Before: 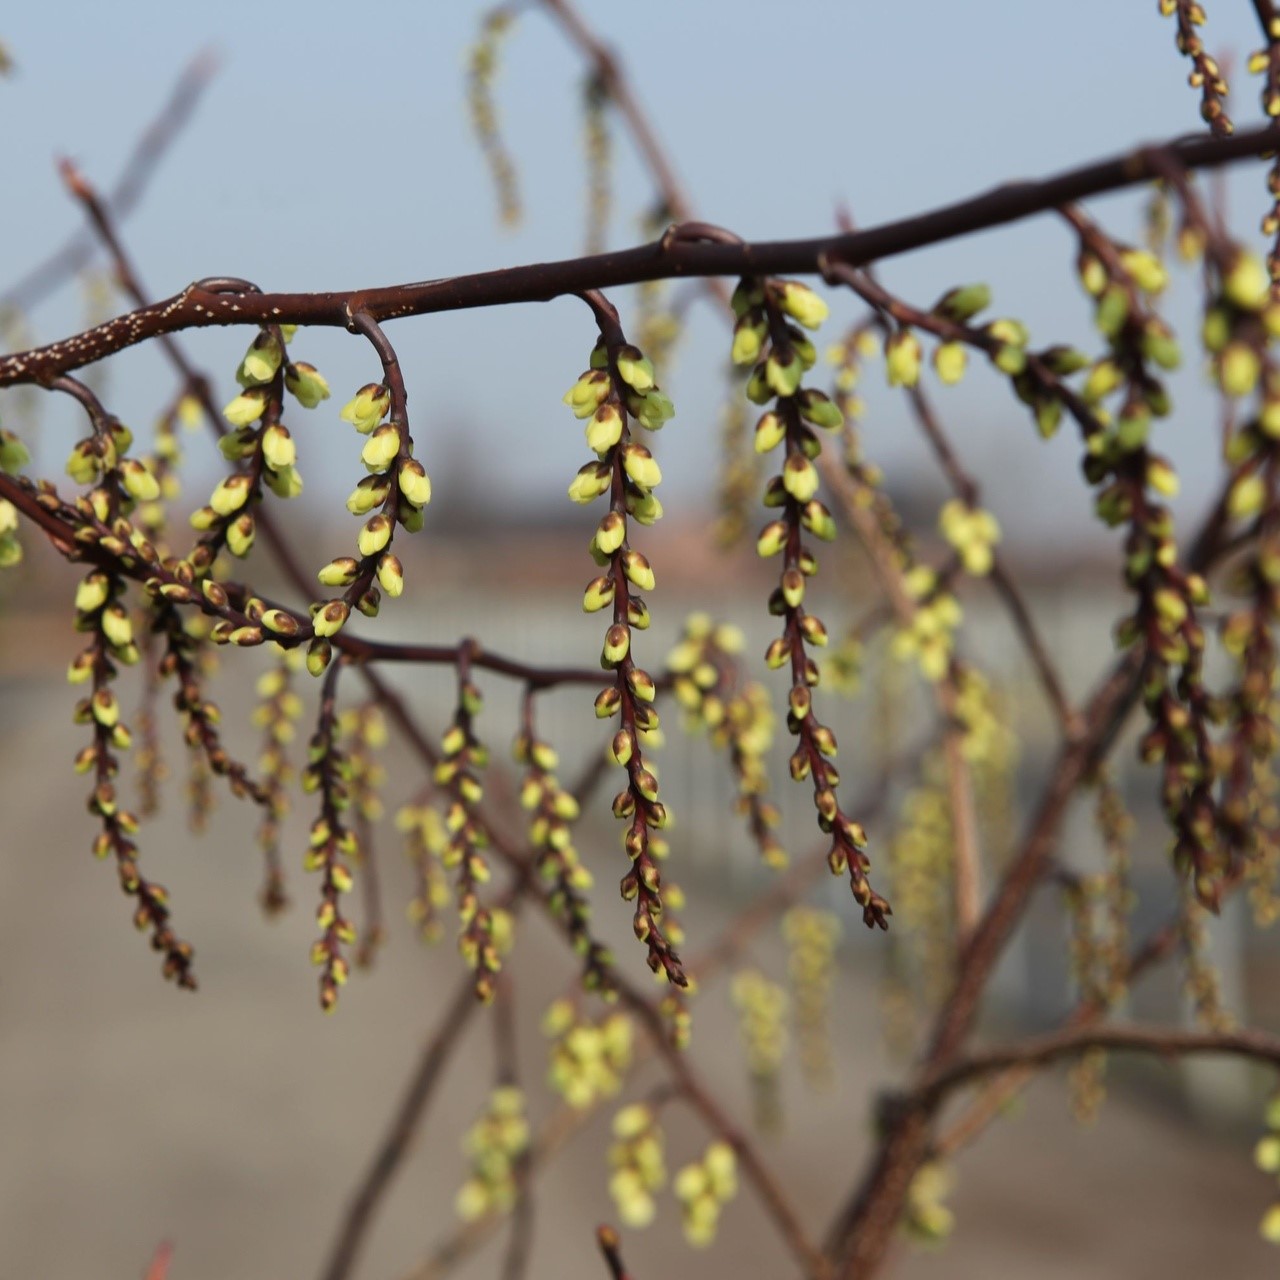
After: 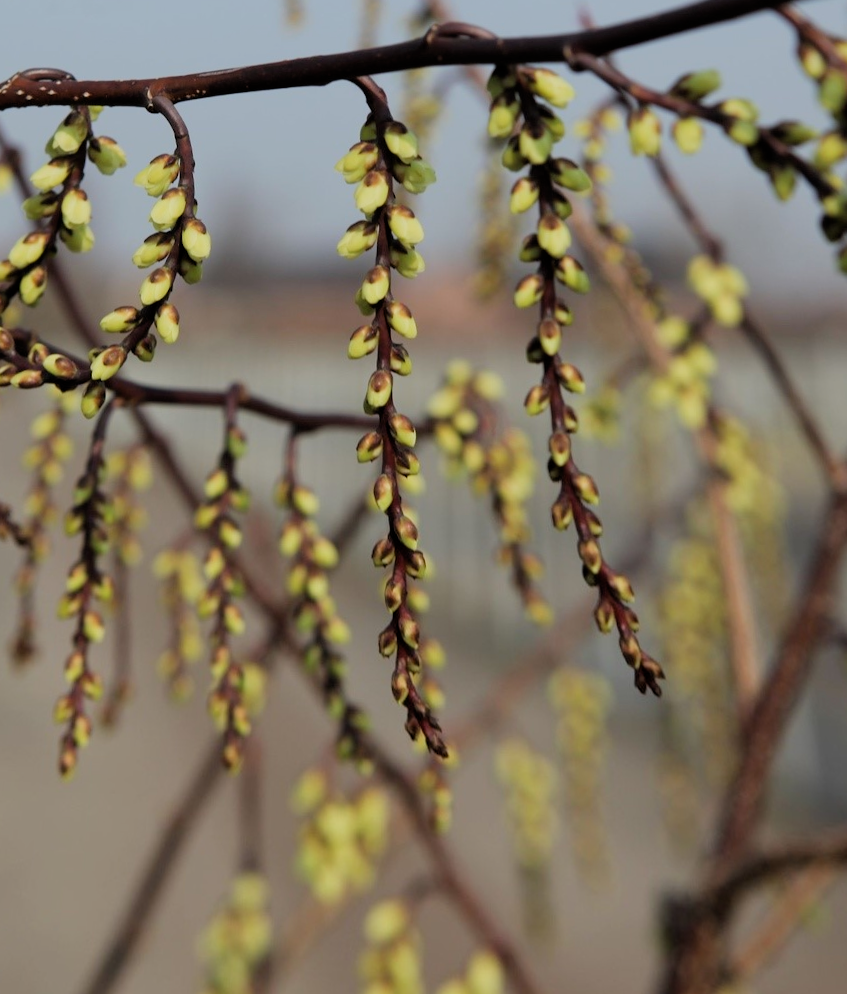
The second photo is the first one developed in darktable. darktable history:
rotate and perspective: rotation 0.72°, lens shift (vertical) -0.352, lens shift (horizontal) -0.051, crop left 0.152, crop right 0.859, crop top 0.019, crop bottom 0.964
filmic rgb: middle gray luminance 18.42%, black relative exposure -9 EV, white relative exposure 3.75 EV, threshold 6 EV, target black luminance 0%, hardness 4.85, latitude 67.35%, contrast 0.955, highlights saturation mix 20%, shadows ↔ highlights balance 21.36%, add noise in highlights 0, preserve chrominance luminance Y, color science v3 (2019), use custom middle-gray values true, iterations of high-quality reconstruction 0, contrast in highlights soft, enable highlight reconstruction true
crop and rotate: left 10.071%, top 10.071%, right 10.02%, bottom 10.02%
